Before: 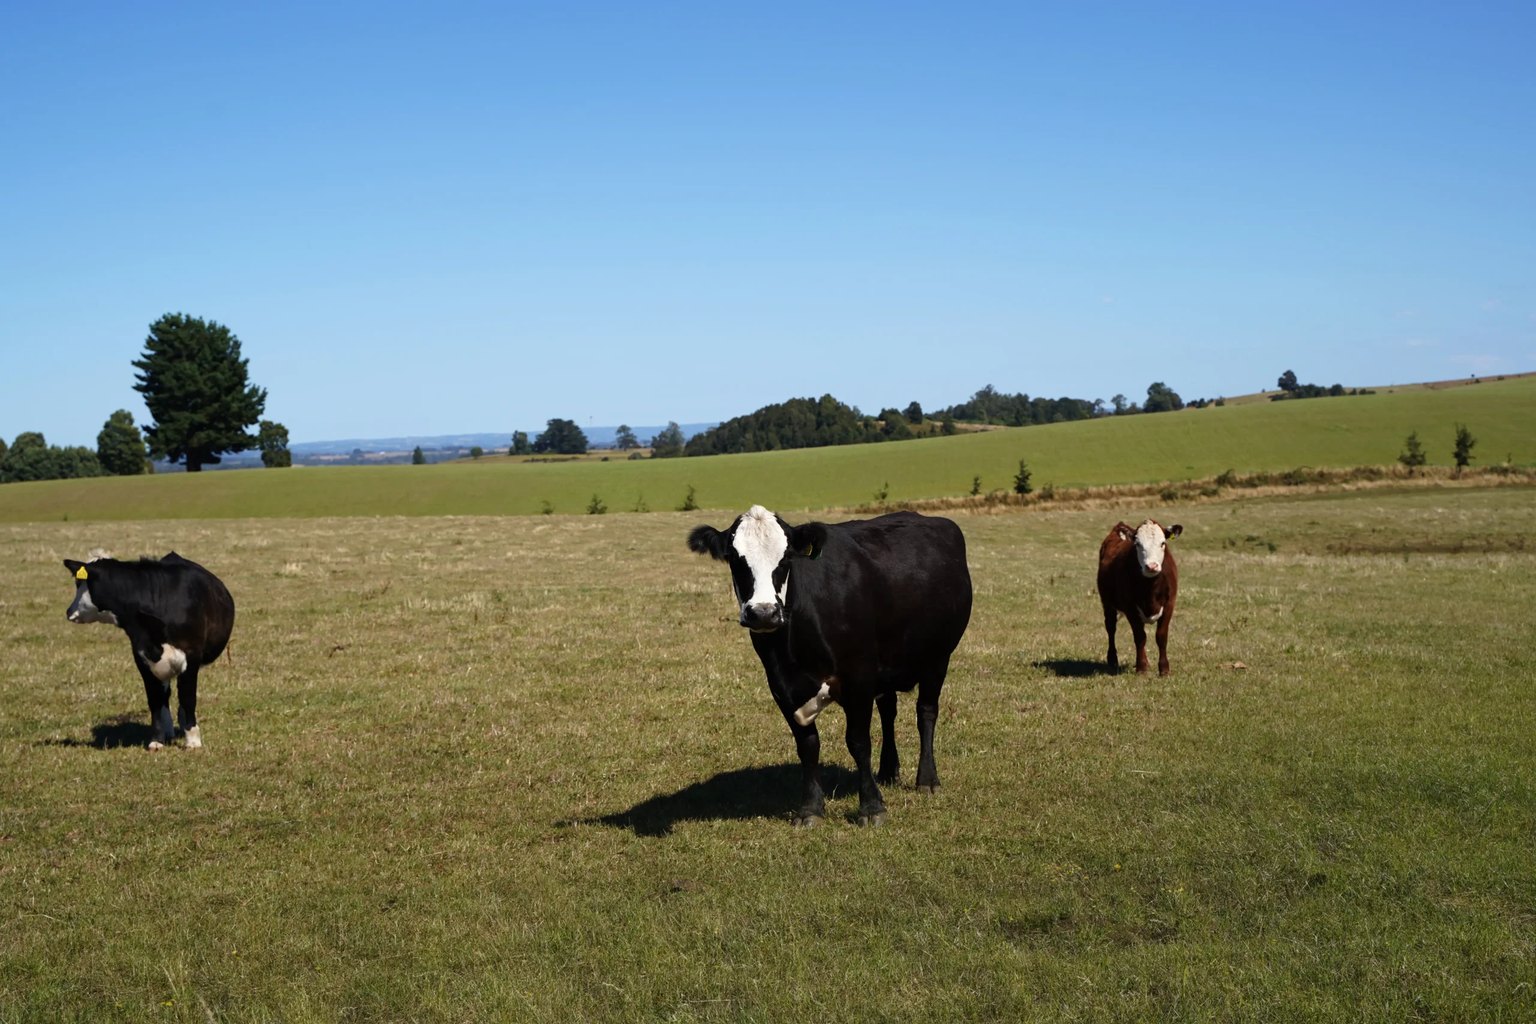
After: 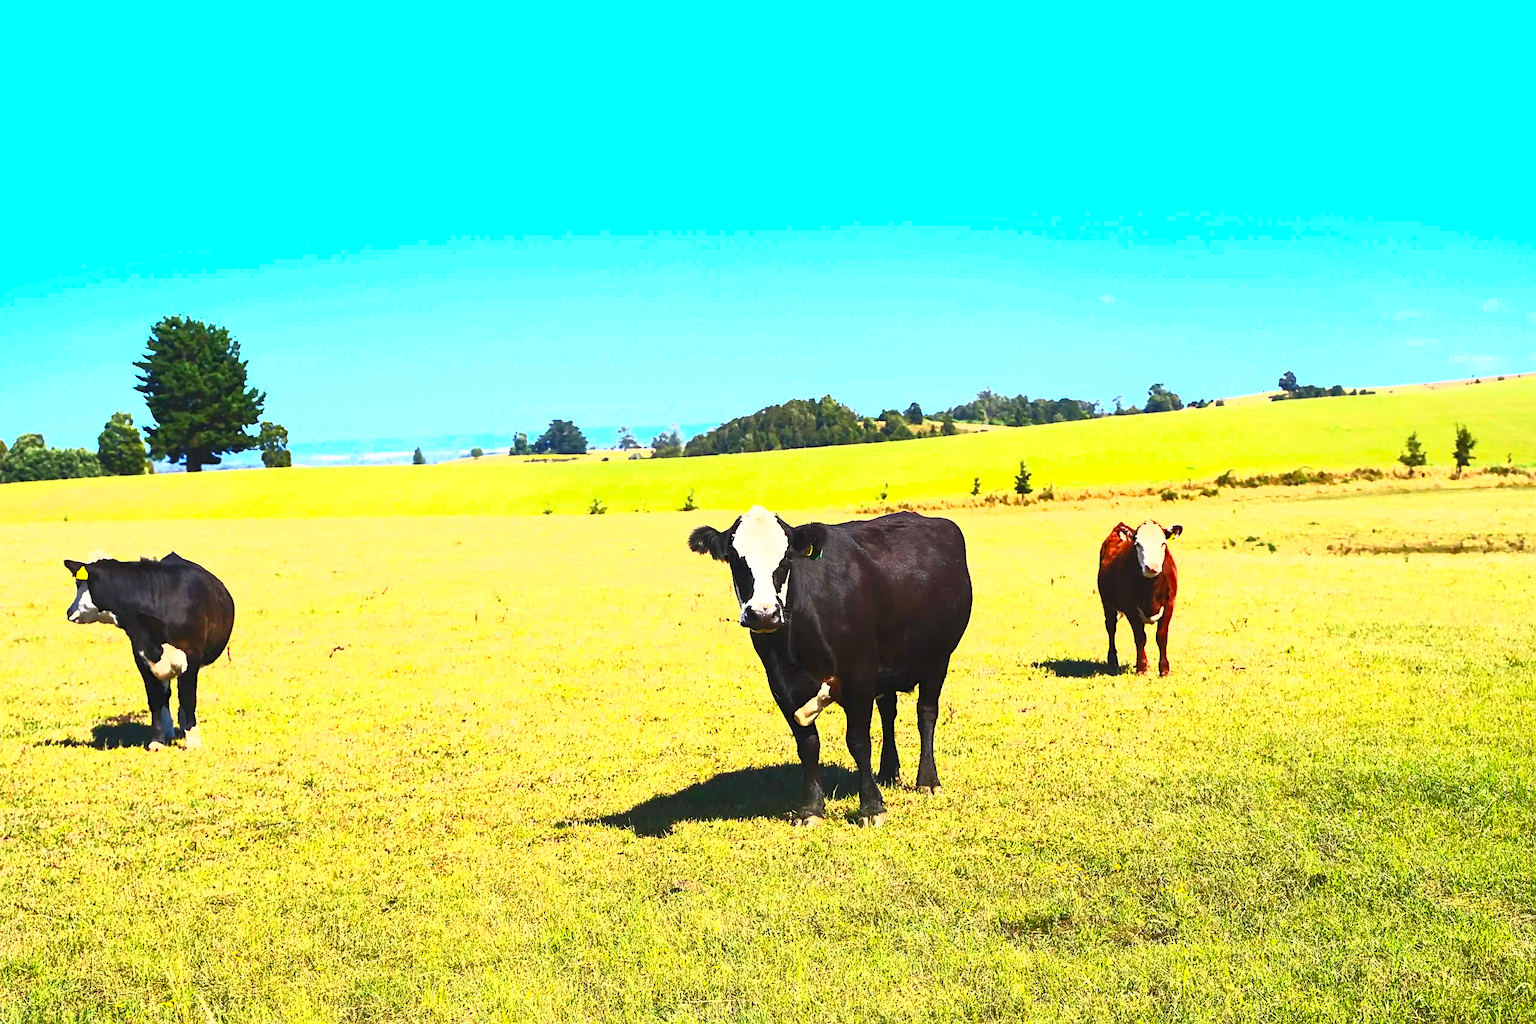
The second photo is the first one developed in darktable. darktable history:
contrast brightness saturation: contrast 1, brightness 1, saturation 1
sharpen: on, module defaults
exposure: exposure 1.089 EV, compensate highlight preservation false
